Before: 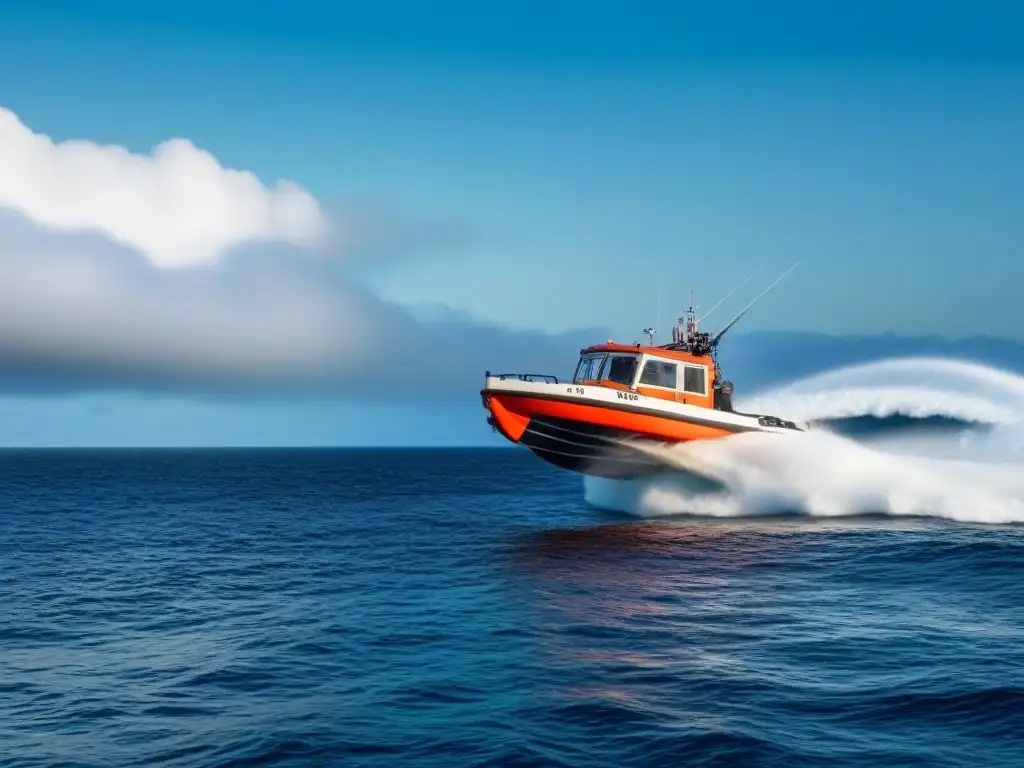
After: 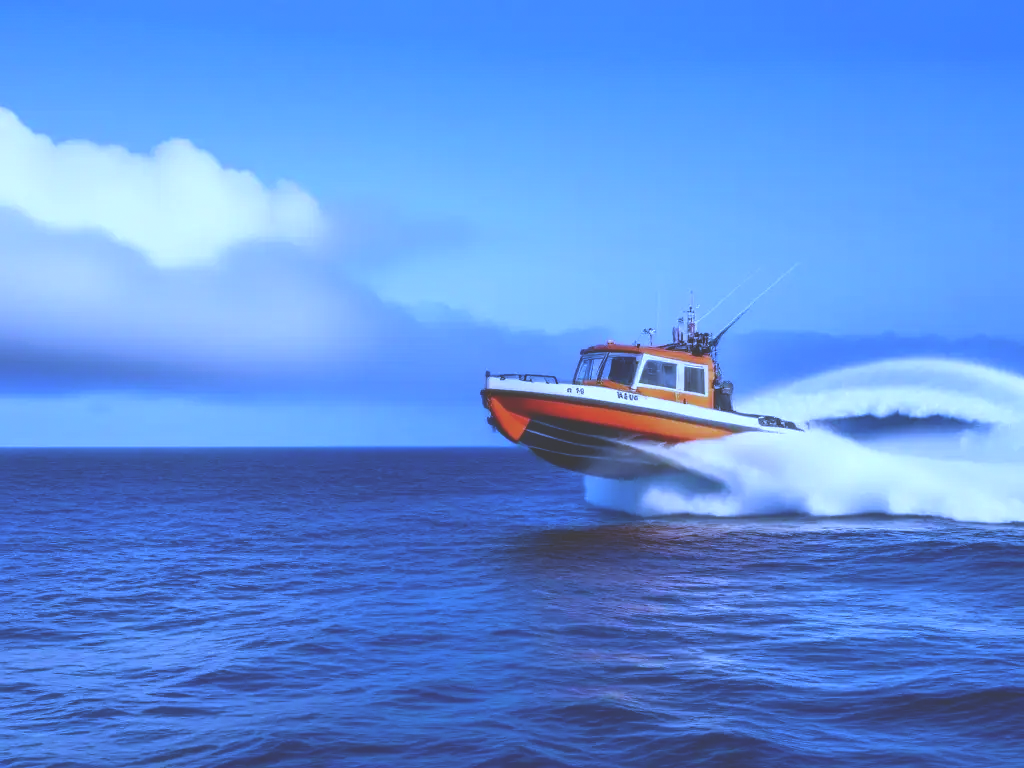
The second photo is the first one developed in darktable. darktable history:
grain: coarseness 0.81 ISO, strength 1.34%, mid-tones bias 0%
exposure: black level correction -0.041, exposure 0.064 EV, compensate highlight preservation false
velvia: on, module defaults
white balance: red 0.766, blue 1.537
